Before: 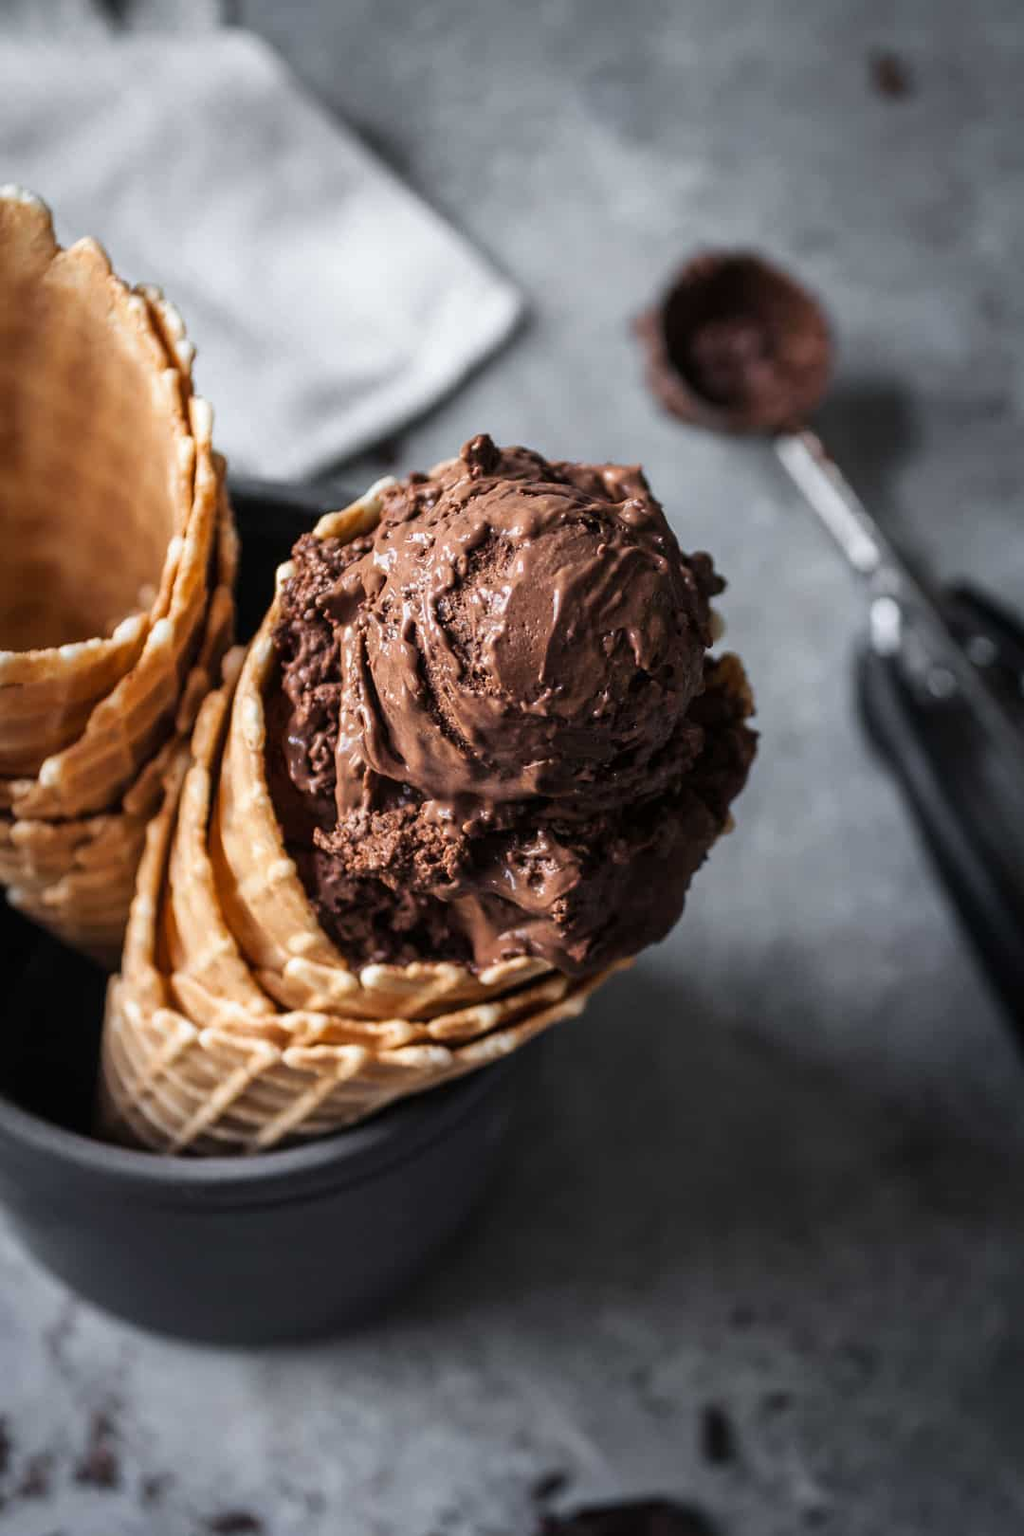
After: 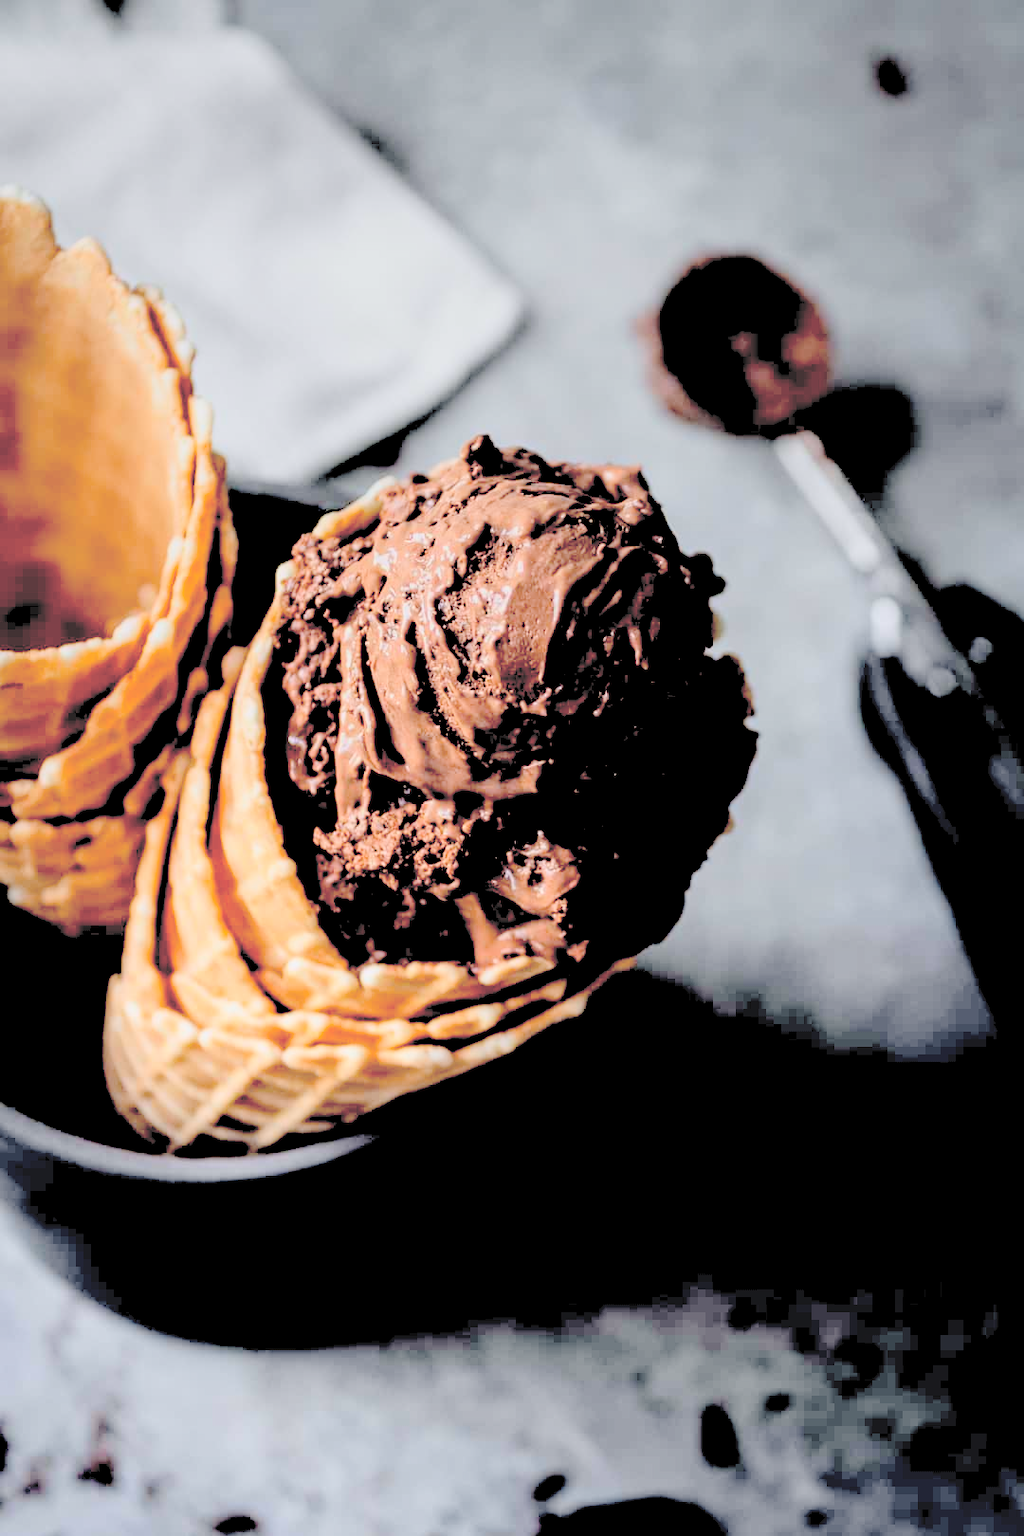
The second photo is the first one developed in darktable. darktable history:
exposure: black level correction 0.046, exposure -0.228 EV, compensate highlight preservation false
graduated density: on, module defaults
contrast brightness saturation: brightness 1
